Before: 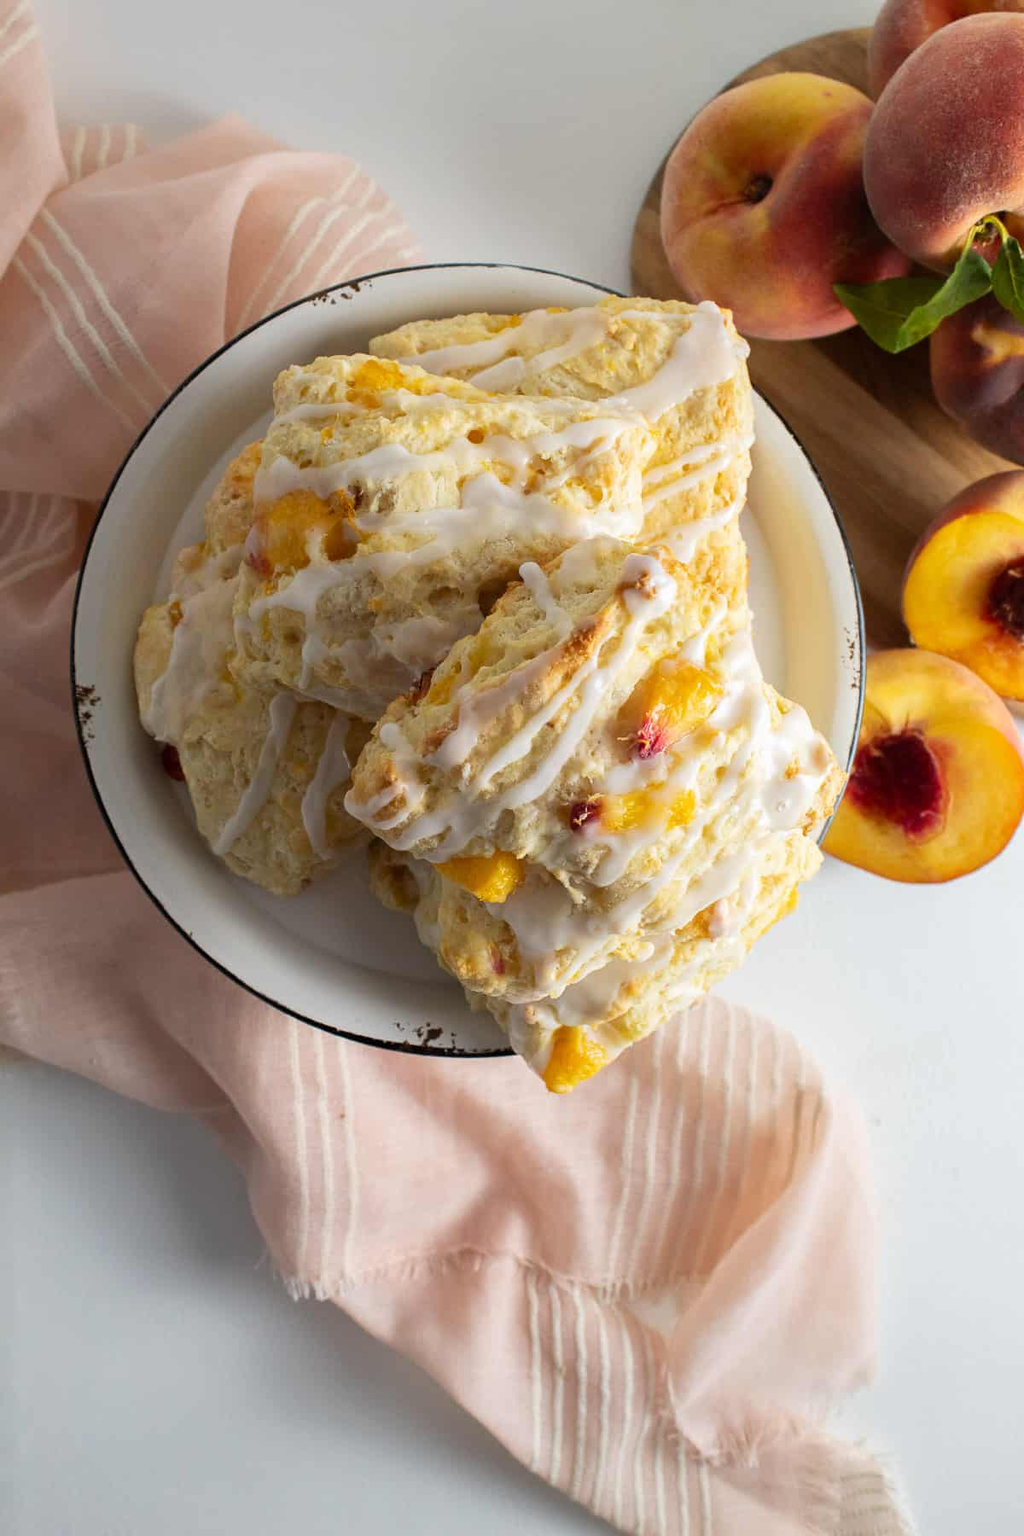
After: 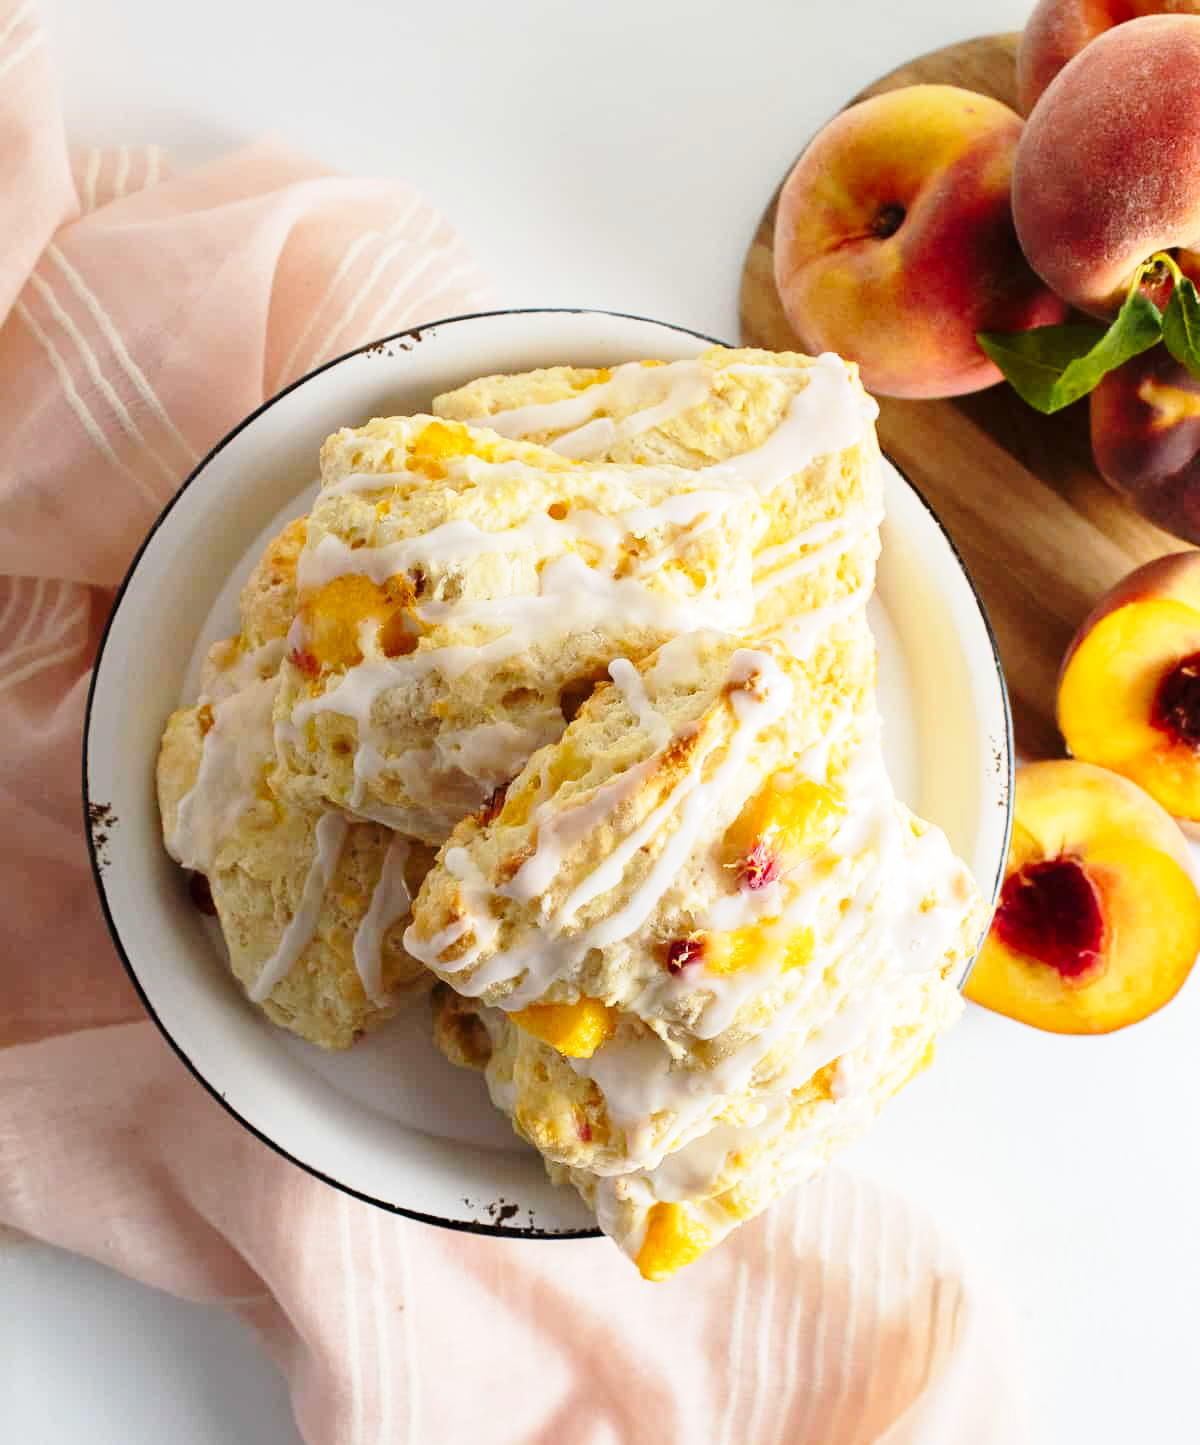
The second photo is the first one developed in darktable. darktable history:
contrast equalizer: octaves 7, y [[0.5 ×6], [0.5 ×6], [0.5, 0.5, 0.501, 0.545, 0.707, 0.863], [0 ×6], [0 ×6]], mix 0.359
crop: bottom 19.695%
base curve: curves: ch0 [(0, 0) (0.028, 0.03) (0.121, 0.232) (0.46, 0.748) (0.859, 0.968) (1, 1)], preserve colors none
